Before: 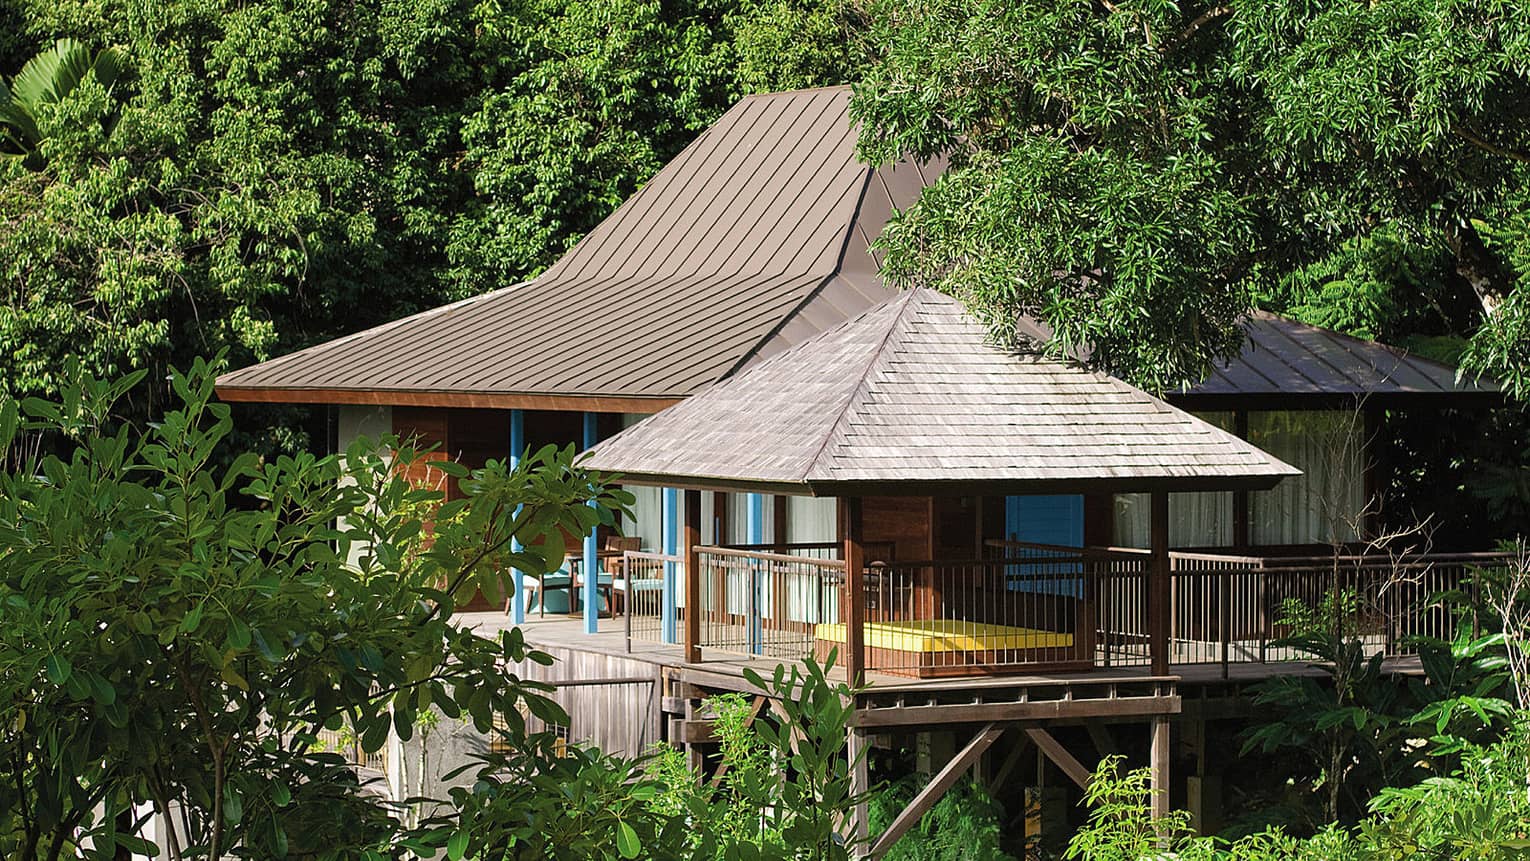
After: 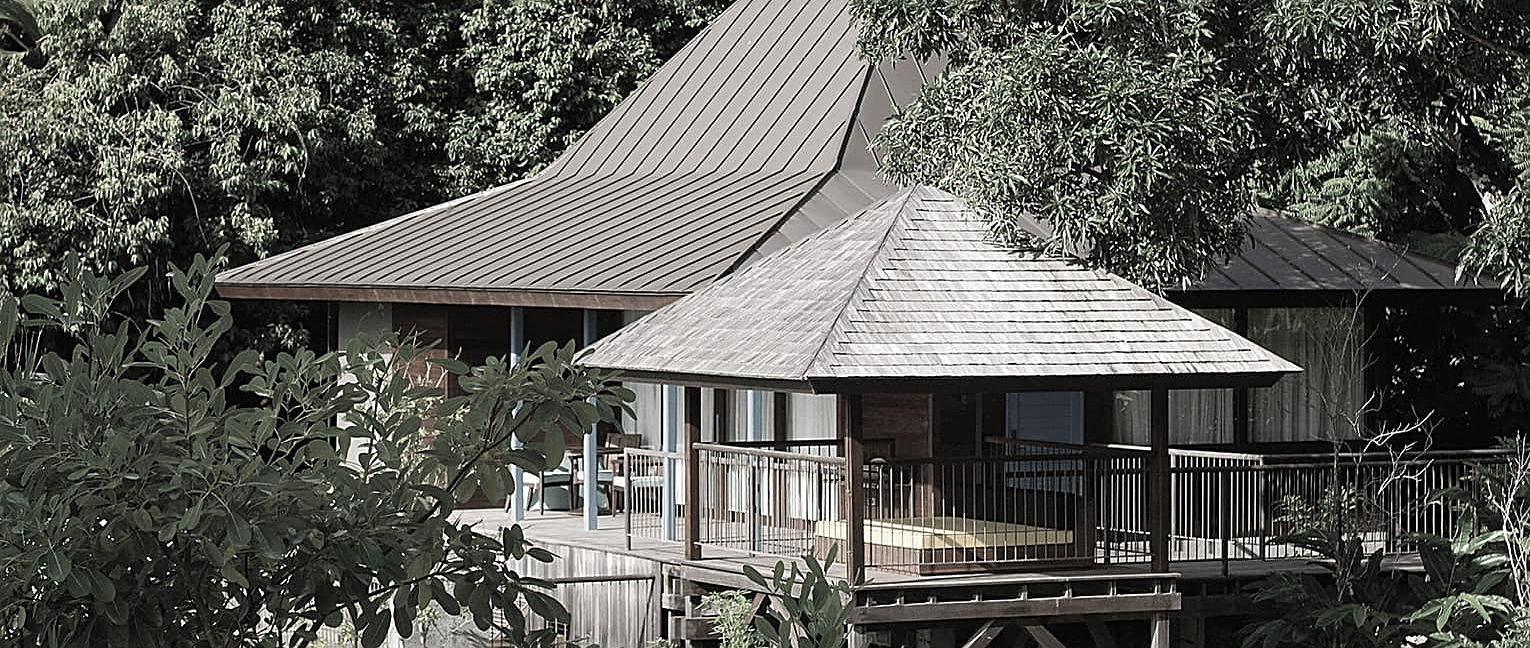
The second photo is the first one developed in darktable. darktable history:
color correction: highlights b* 0.035, saturation 0.265
crop and rotate: top 12.179%, bottom 12.456%
sharpen: amount 0.471
